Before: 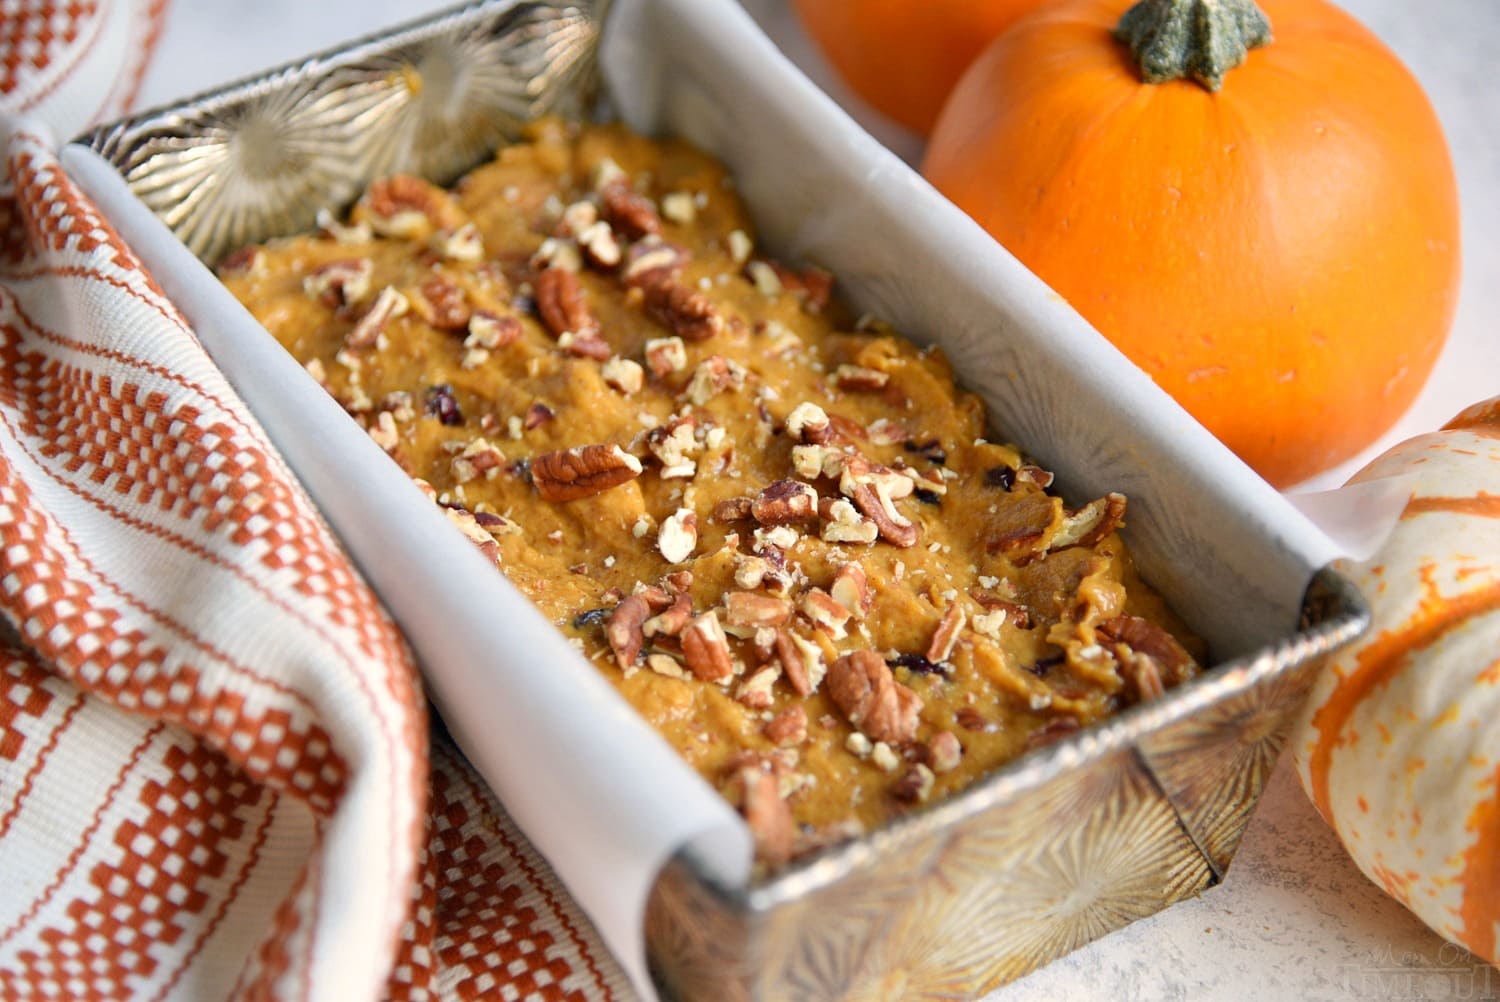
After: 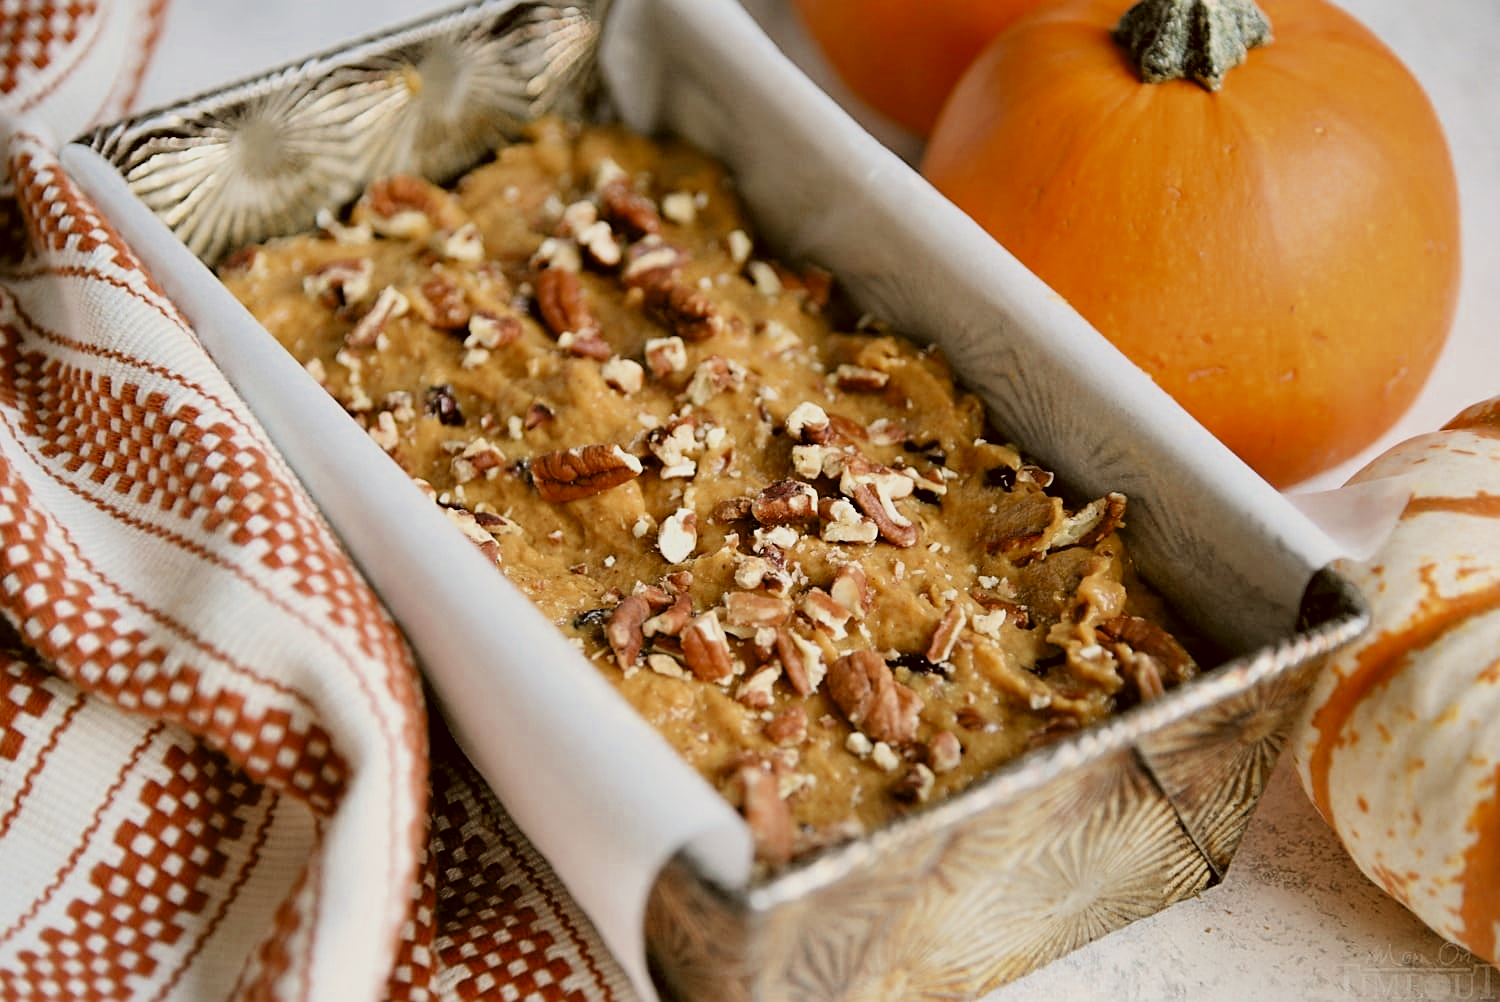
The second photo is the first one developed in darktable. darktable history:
color zones: curves: ch0 [(0, 0.5) (0.125, 0.4) (0.25, 0.5) (0.375, 0.4) (0.5, 0.4) (0.625, 0.35) (0.75, 0.35) (0.875, 0.5)]; ch1 [(0, 0.35) (0.125, 0.45) (0.25, 0.35) (0.375, 0.35) (0.5, 0.35) (0.625, 0.35) (0.75, 0.45) (0.875, 0.35)]; ch2 [(0, 0.6) (0.125, 0.5) (0.25, 0.5) (0.375, 0.6) (0.5, 0.6) (0.625, 0.5) (0.75, 0.5) (0.875, 0.5)]
filmic rgb: black relative exposure -5.14 EV, white relative exposure 3.96 EV, threshold 5.97 EV, hardness 2.88, contrast 1.299, highlights saturation mix -29.4%, color science v6 (2022), enable highlight reconstruction true
sharpen: on, module defaults
color correction: highlights a* -0.523, highlights b* 0.182, shadows a* 4.87, shadows b* 20.35
